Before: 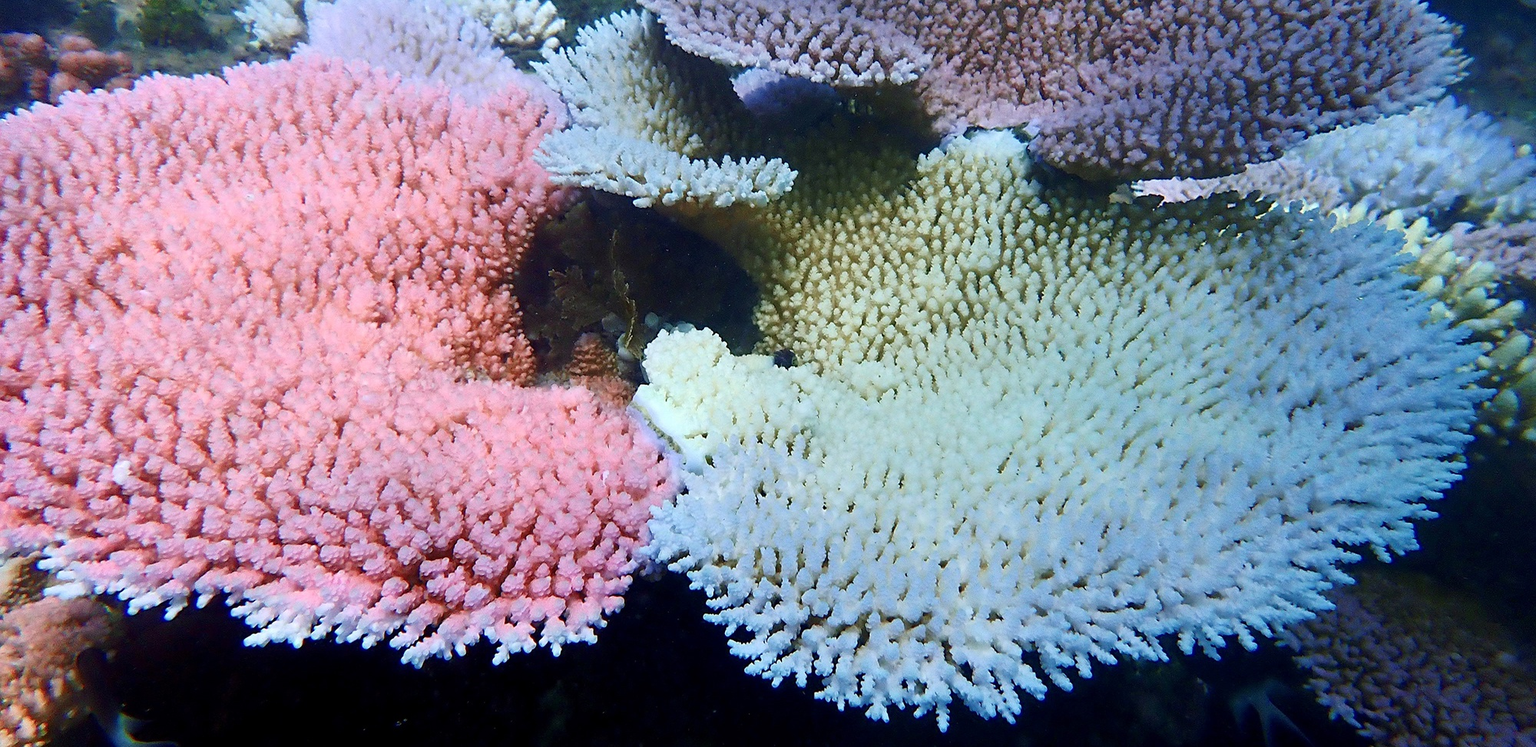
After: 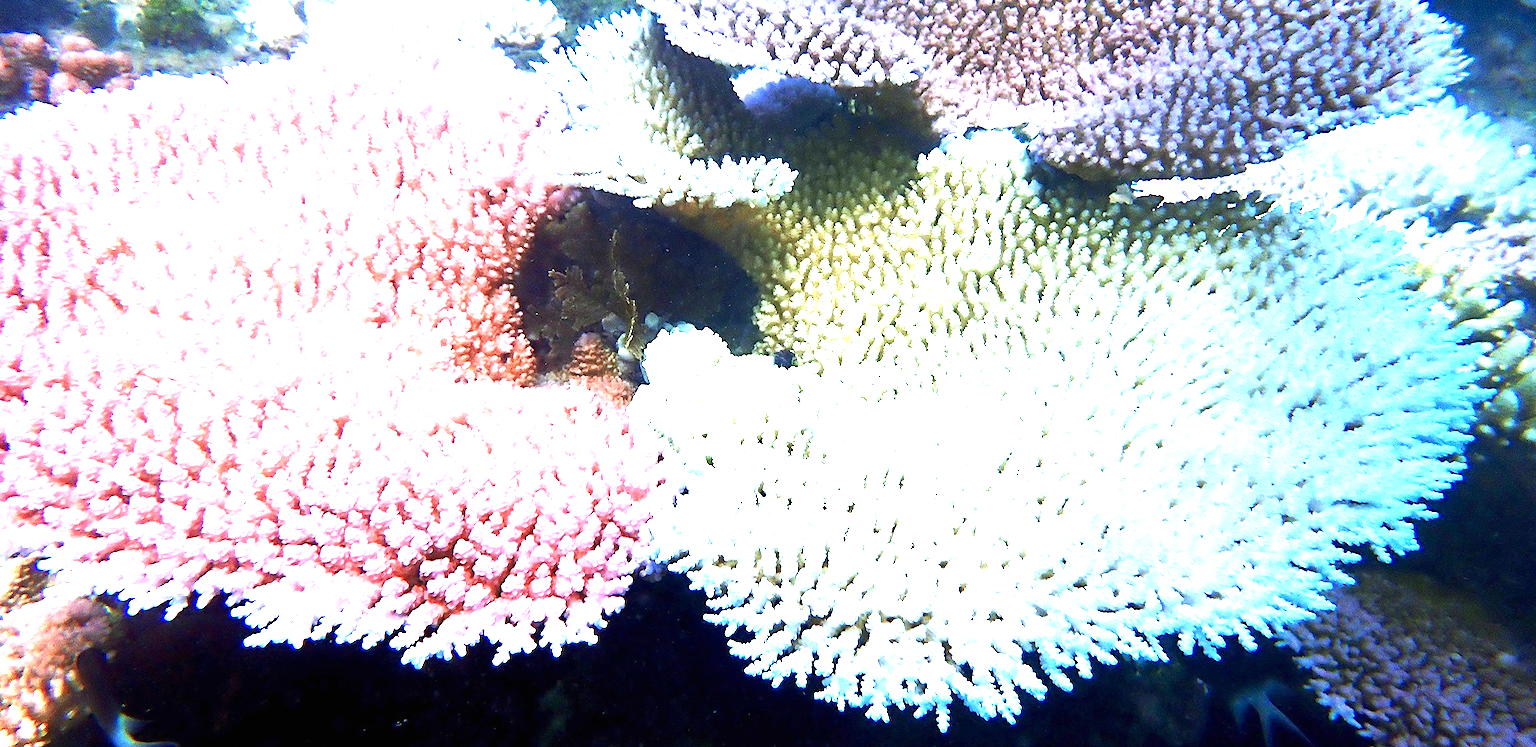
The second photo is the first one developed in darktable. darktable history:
tone equalizer: -8 EV -0.417 EV, -7 EV -0.389 EV, -6 EV -0.333 EV, -5 EV -0.222 EV, -3 EV 0.222 EV, -2 EV 0.333 EV, -1 EV 0.389 EV, +0 EV 0.417 EV, edges refinement/feathering 500, mask exposure compensation -1.57 EV, preserve details no
color zones: curves: ch0 [(0.068, 0.464) (0.25, 0.5) (0.48, 0.508) (0.75, 0.536) (0.886, 0.476) (0.967, 0.456)]; ch1 [(0.066, 0.456) (0.25, 0.5) (0.616, 0.508) (0.746, 0.56) (0.934, 0.444)]
exposure: black level correction 0, exposure 1.625 EV, compensate exposure bias true, compensate highlight preservation false
